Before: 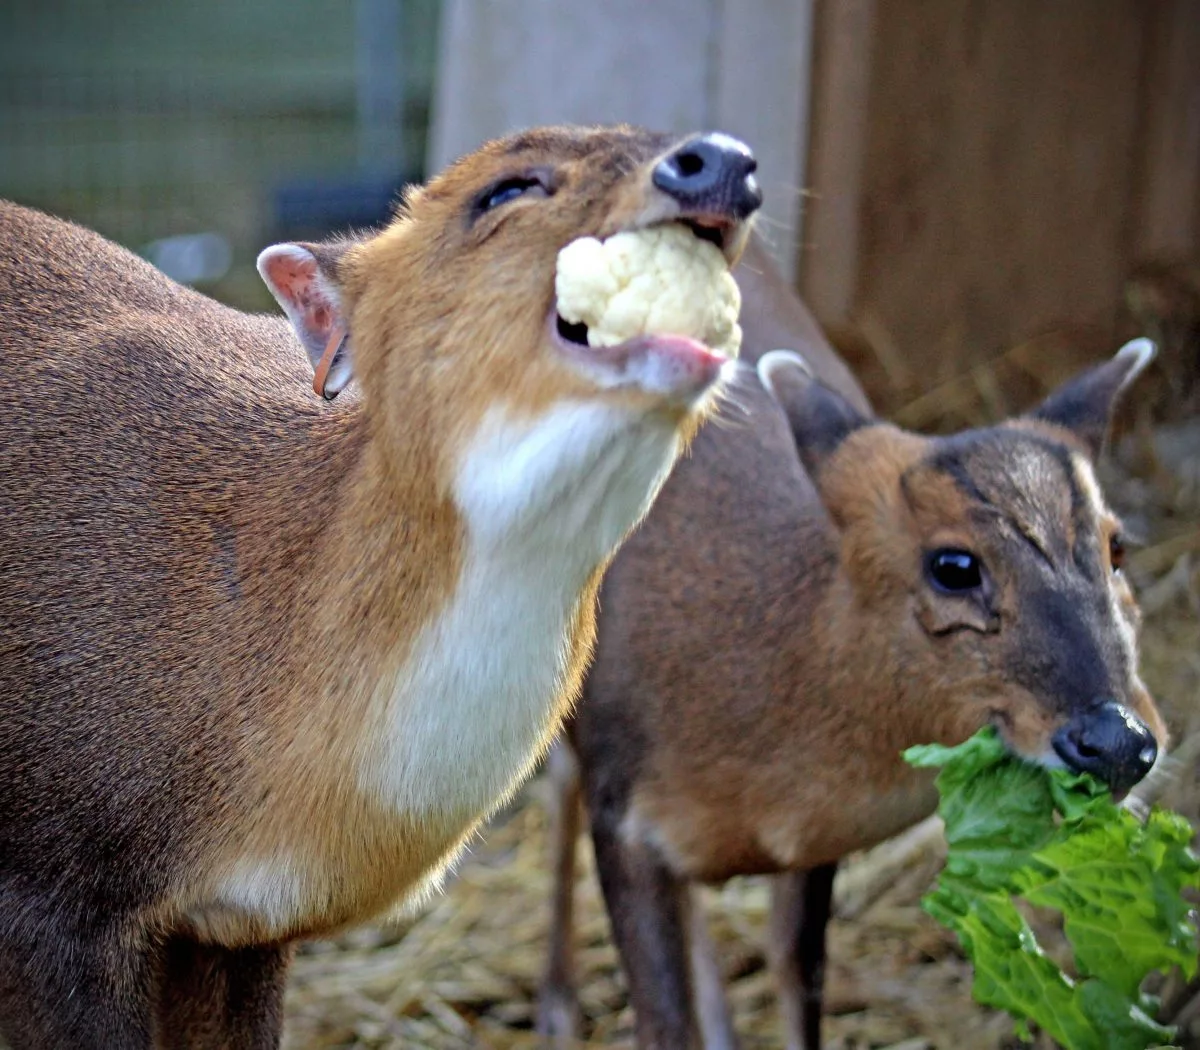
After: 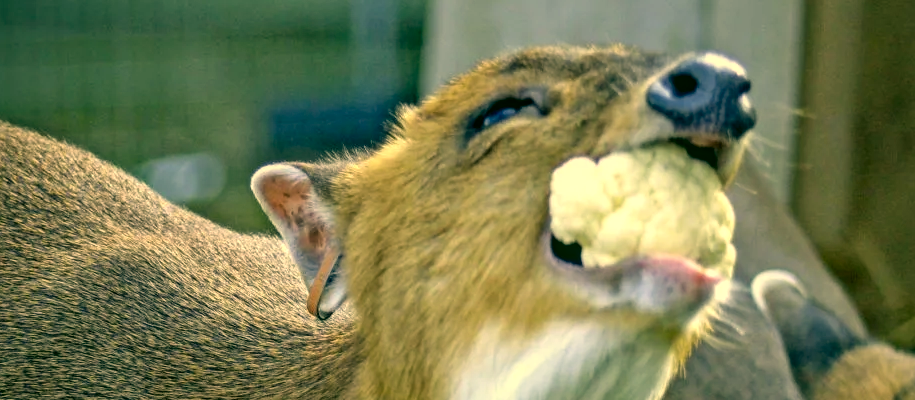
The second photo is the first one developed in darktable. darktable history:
crop: left 0.579%, top 7.627%, right 23.167%, bottom 54.275%
color correction: highlights a* 5.62, highlights b* 33.57, shadows a* -25.86, shadows b* 4.02
local contrast: on, module defaults
